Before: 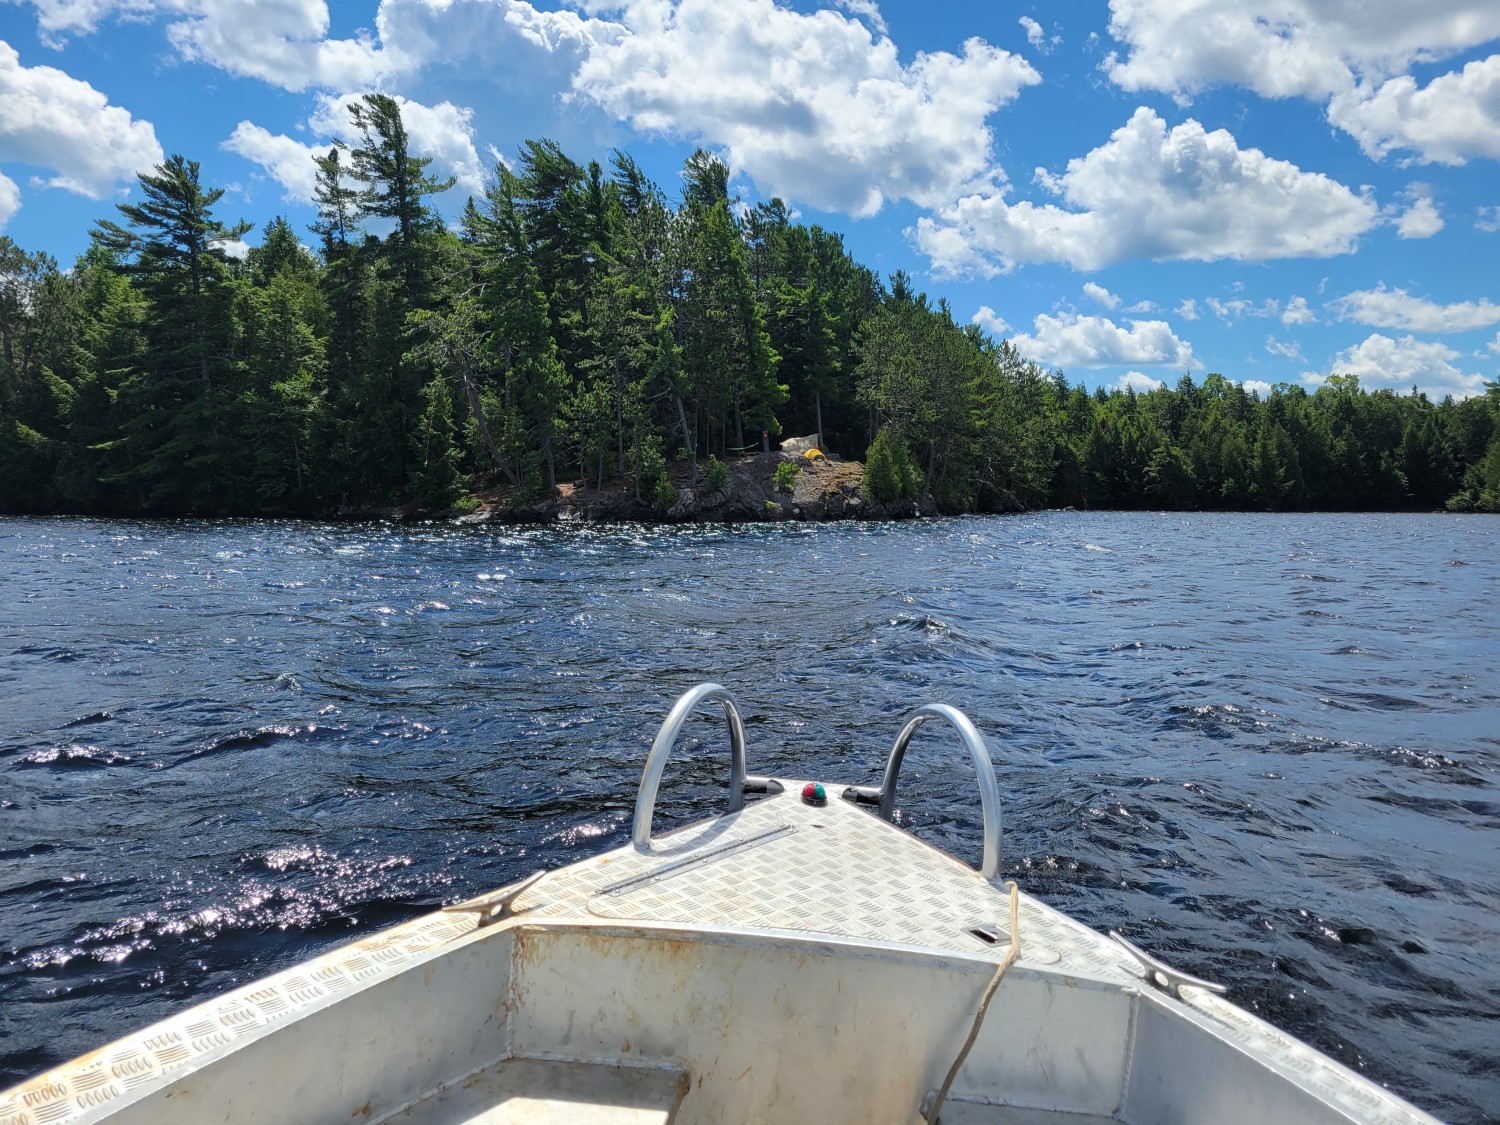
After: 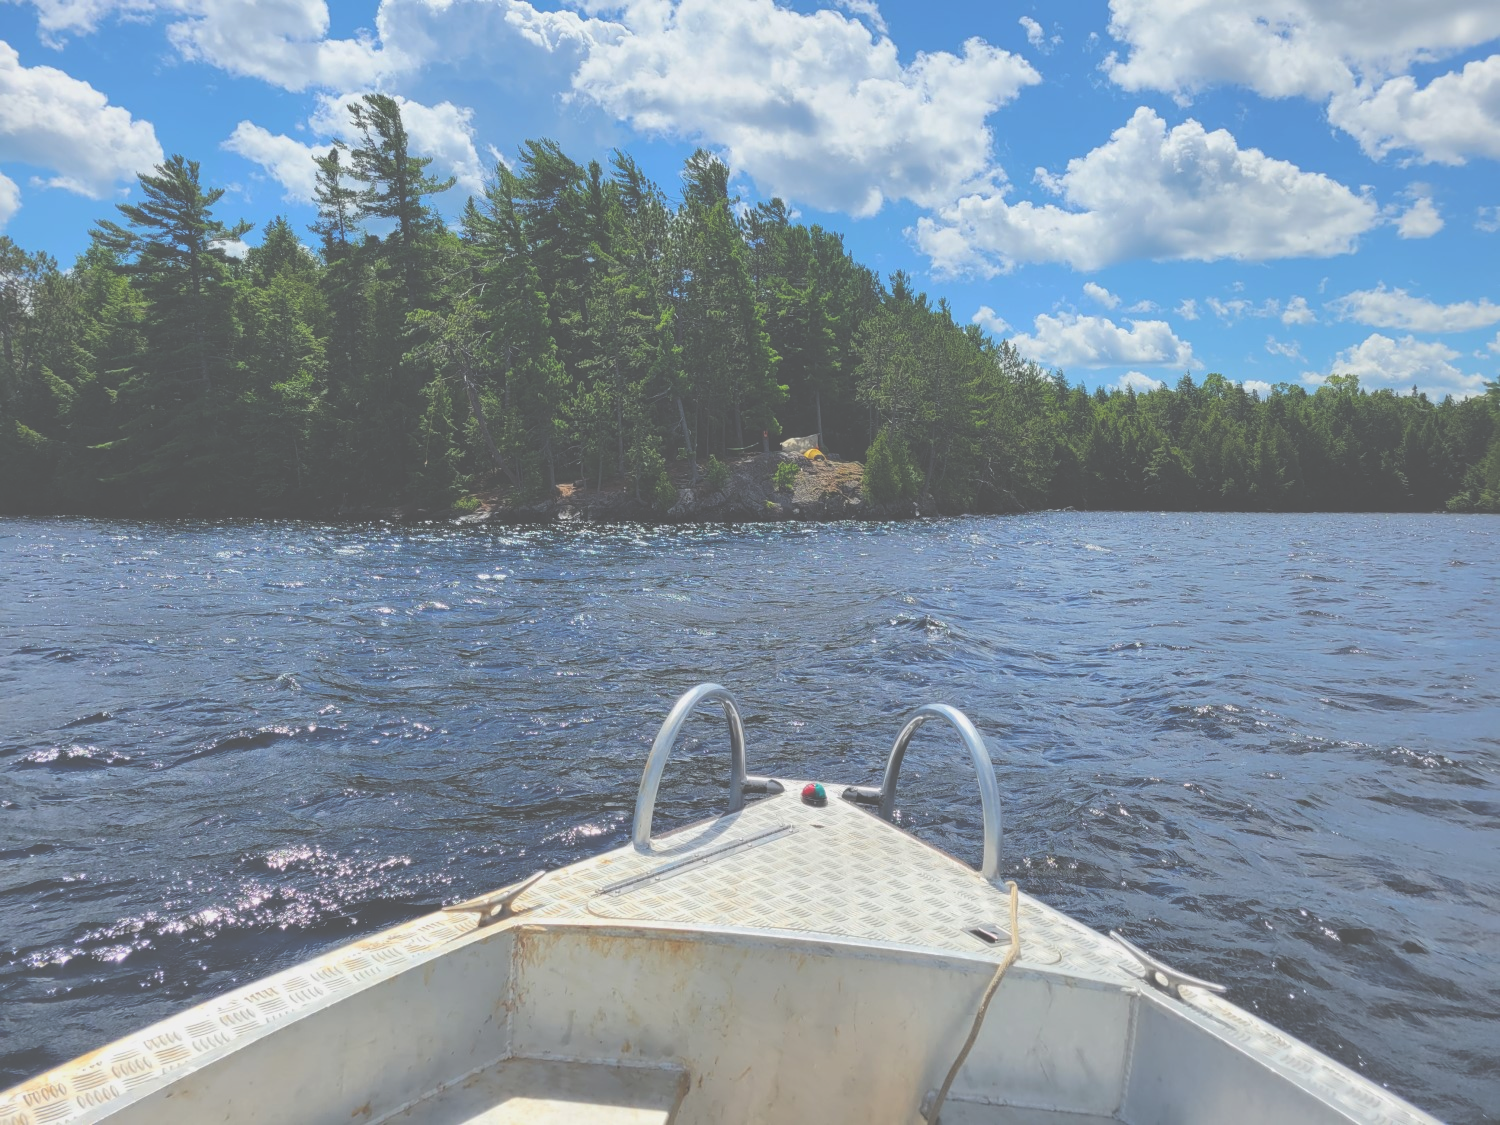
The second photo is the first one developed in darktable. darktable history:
exposure: black level correction -0.062, exposure -0.05 EV, compensate exposure bias true, compensate highlight preservation false
contrast brightness saturation: contrast -0.092, brightness 0.053, saturation 0.077
